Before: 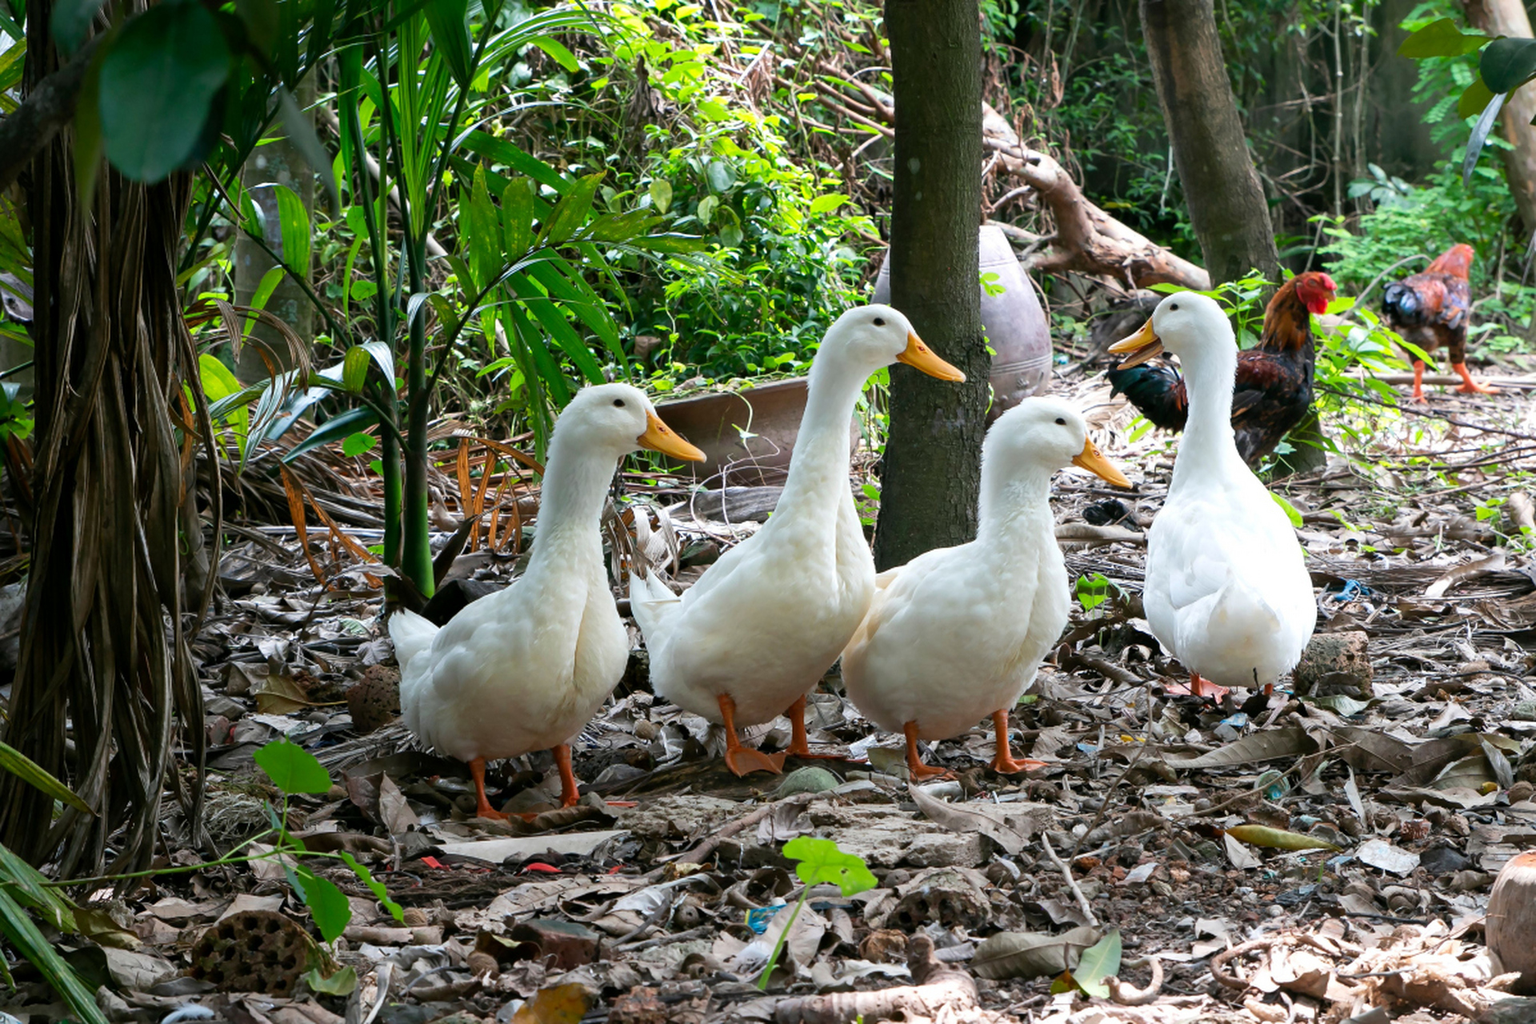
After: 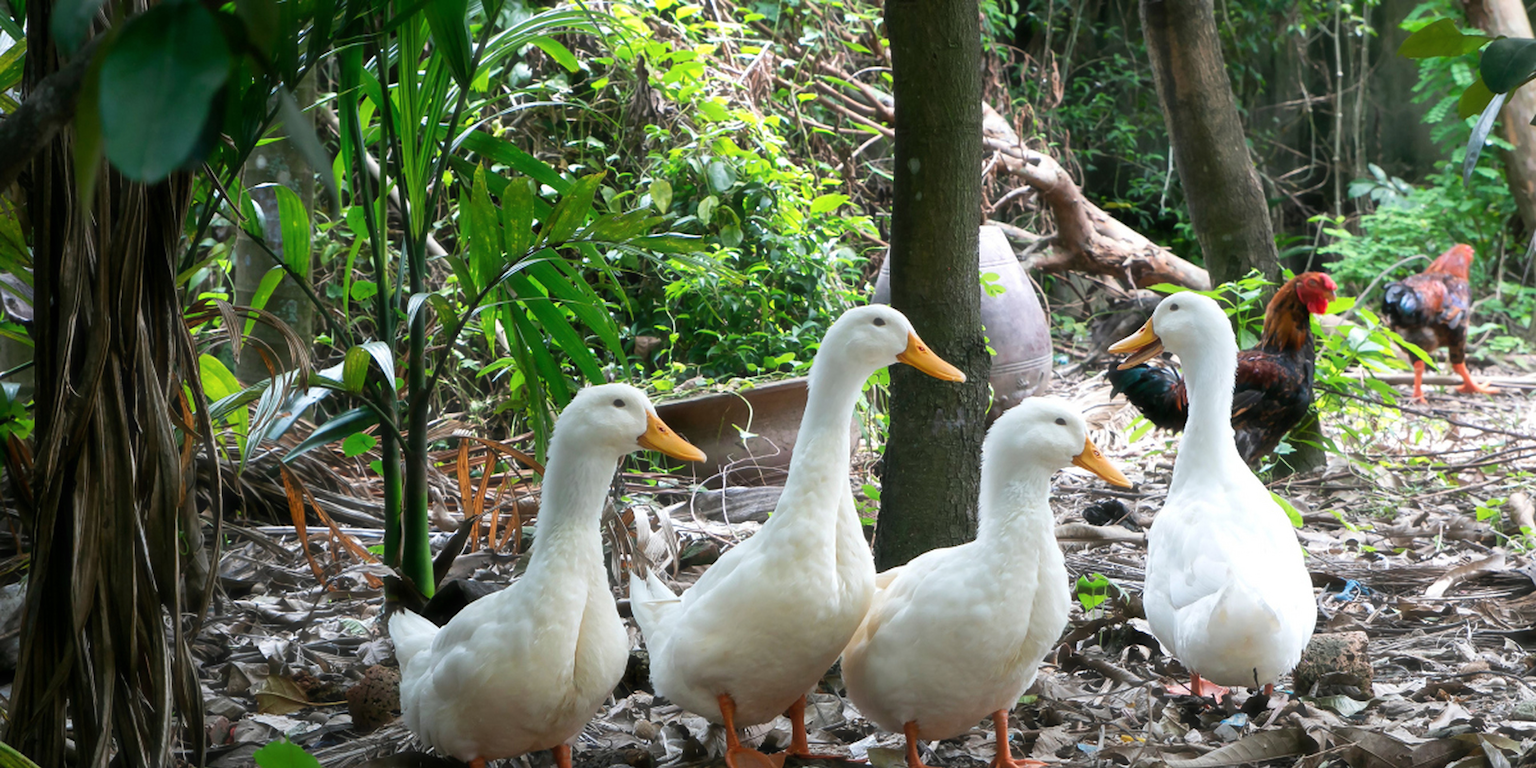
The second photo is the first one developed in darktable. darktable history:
haze removal: strength -0.11, adaptive false
crop: bottom 24.989%
